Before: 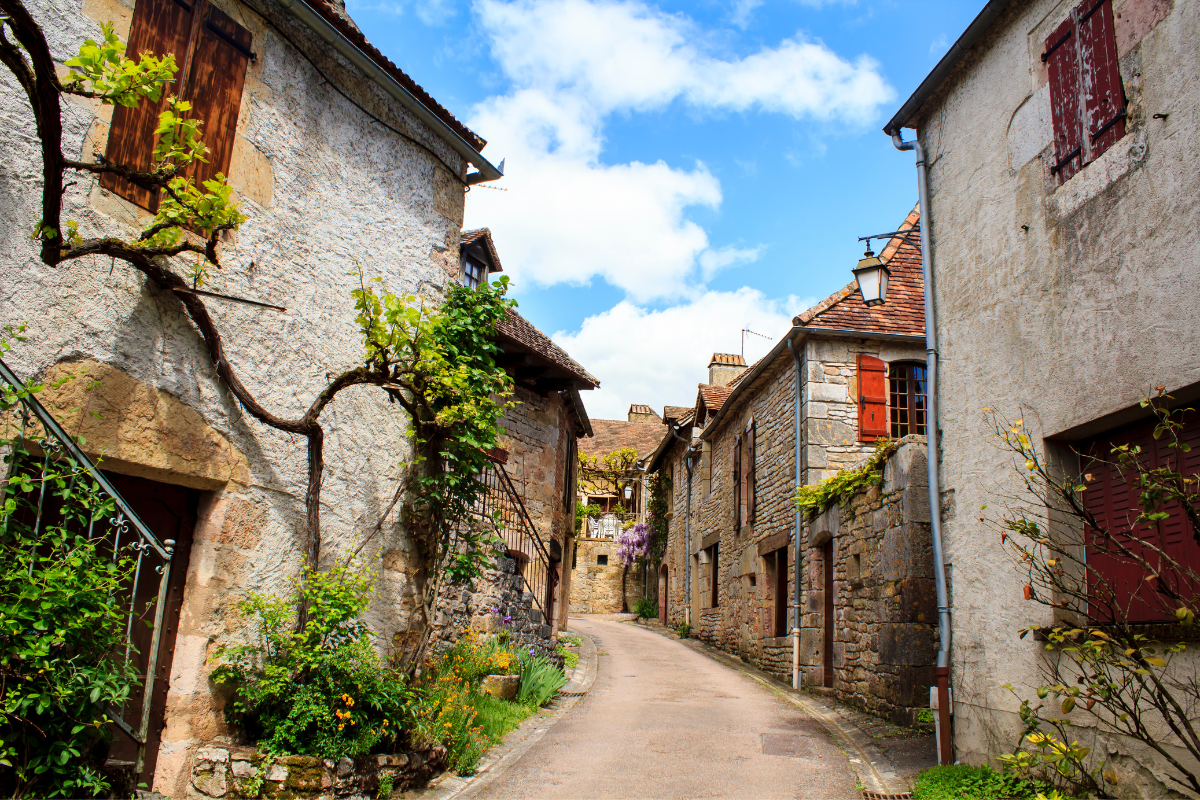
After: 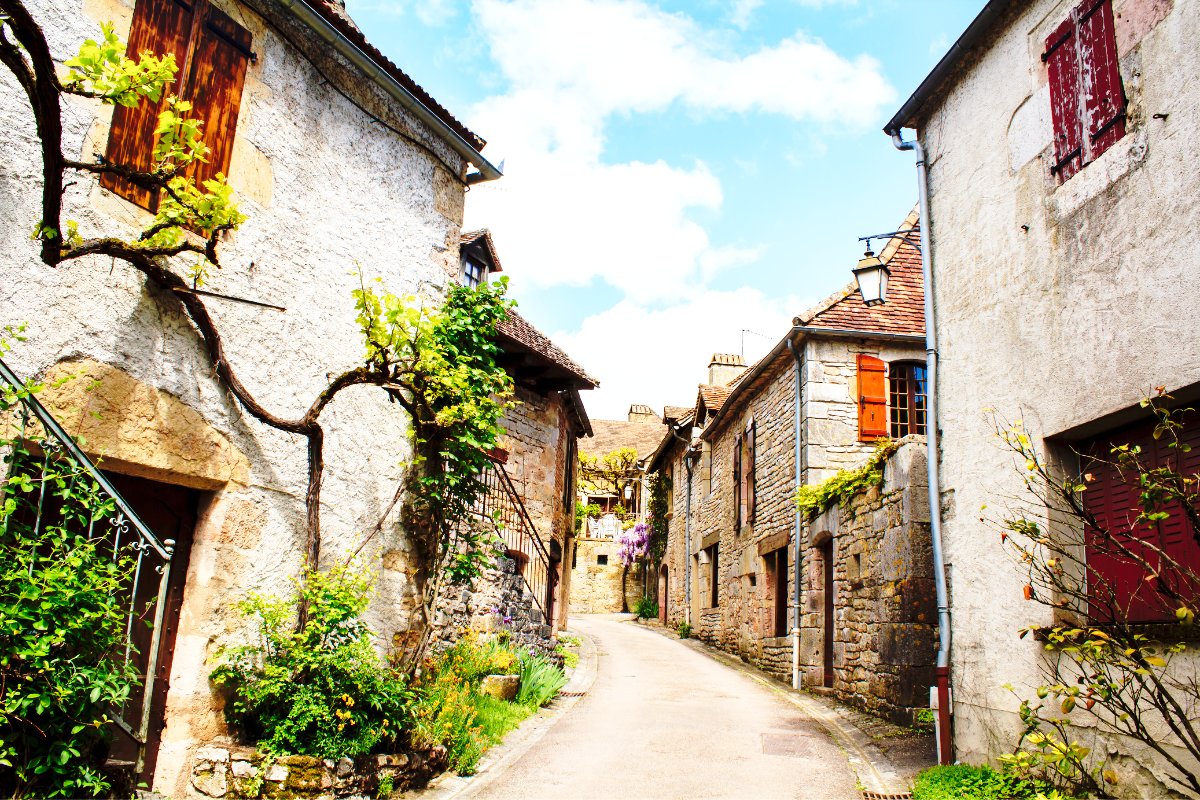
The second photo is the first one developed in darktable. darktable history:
exposure: black level correction 0, exposure 0.199 EV, compensate highlight preservation false
base curve: curves: ch0 [(0, 0) (0.032, 0.037) (0.105, 0.228) (0.435, 0.76) (0.856, 0.983) (1, 1)], preserve colors none
